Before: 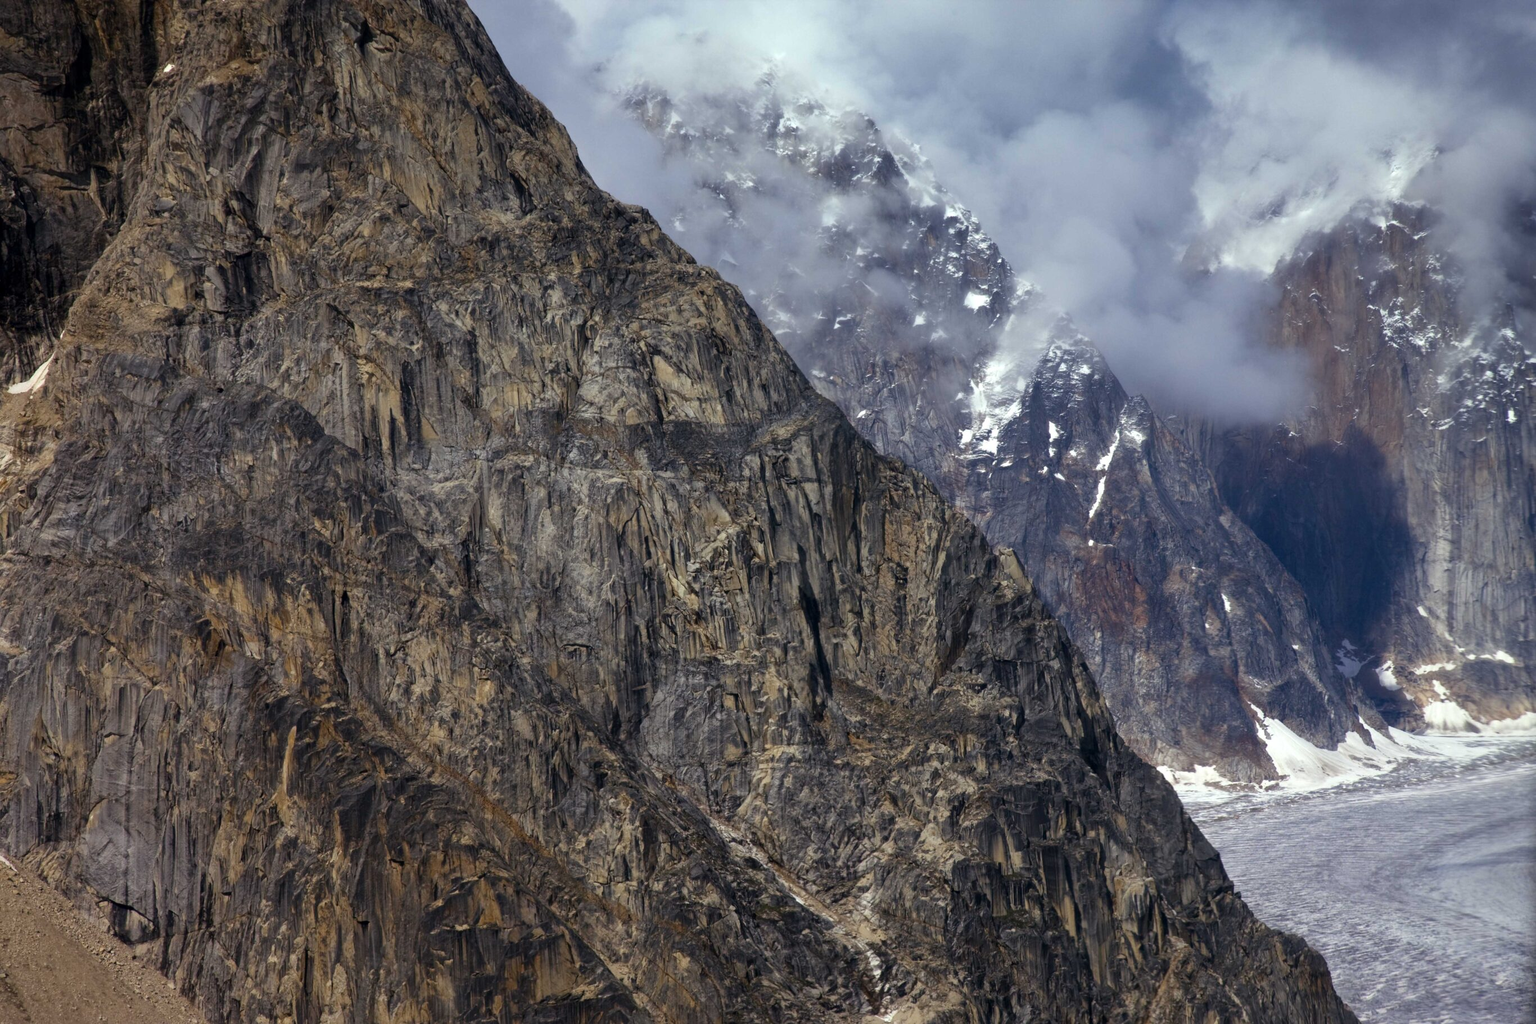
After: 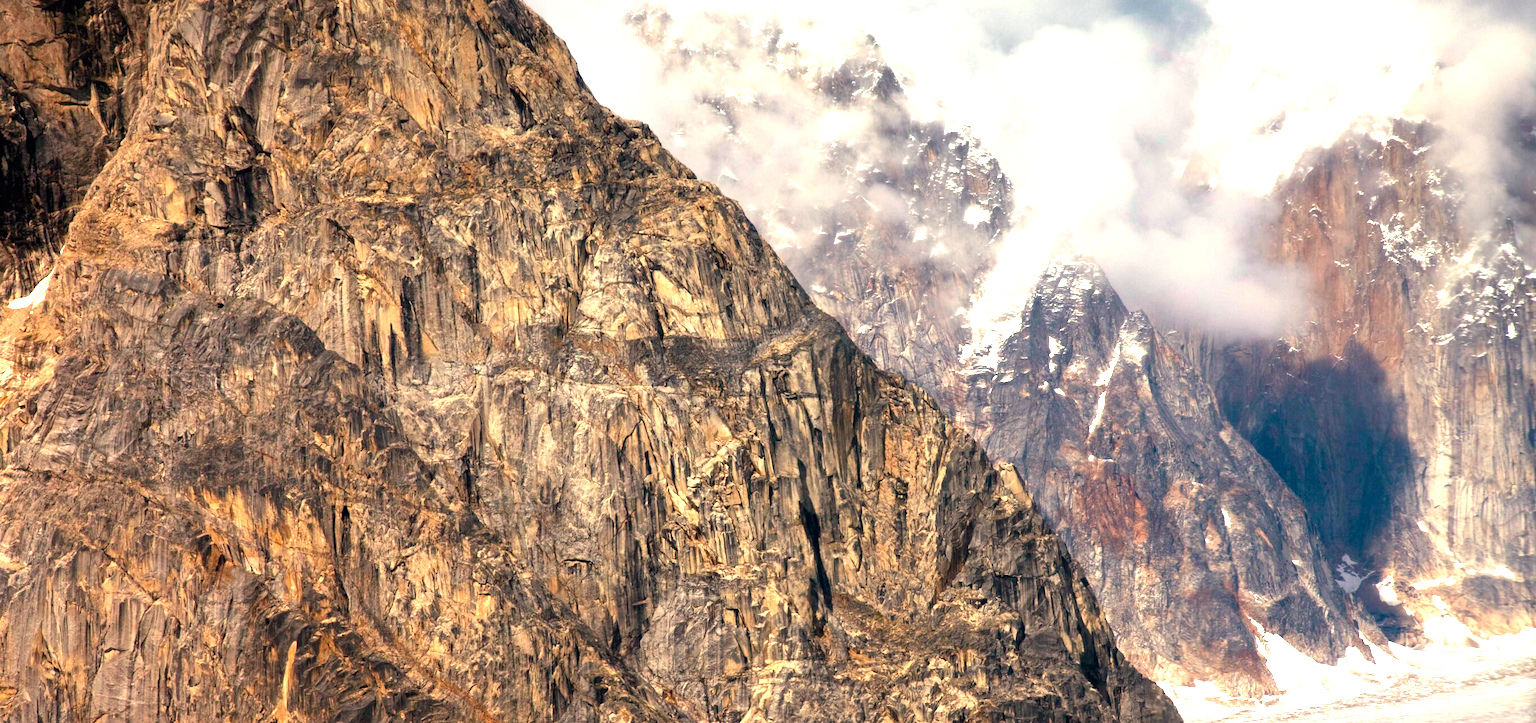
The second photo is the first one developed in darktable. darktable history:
crop and rotate: top 8.293%, bottom 20.996%
white balance: red 1.123, blue 0.83
exposure: black level correction 0, exposure 1.55 EV, compensate exposure bias true, compensate highlight preservation false
